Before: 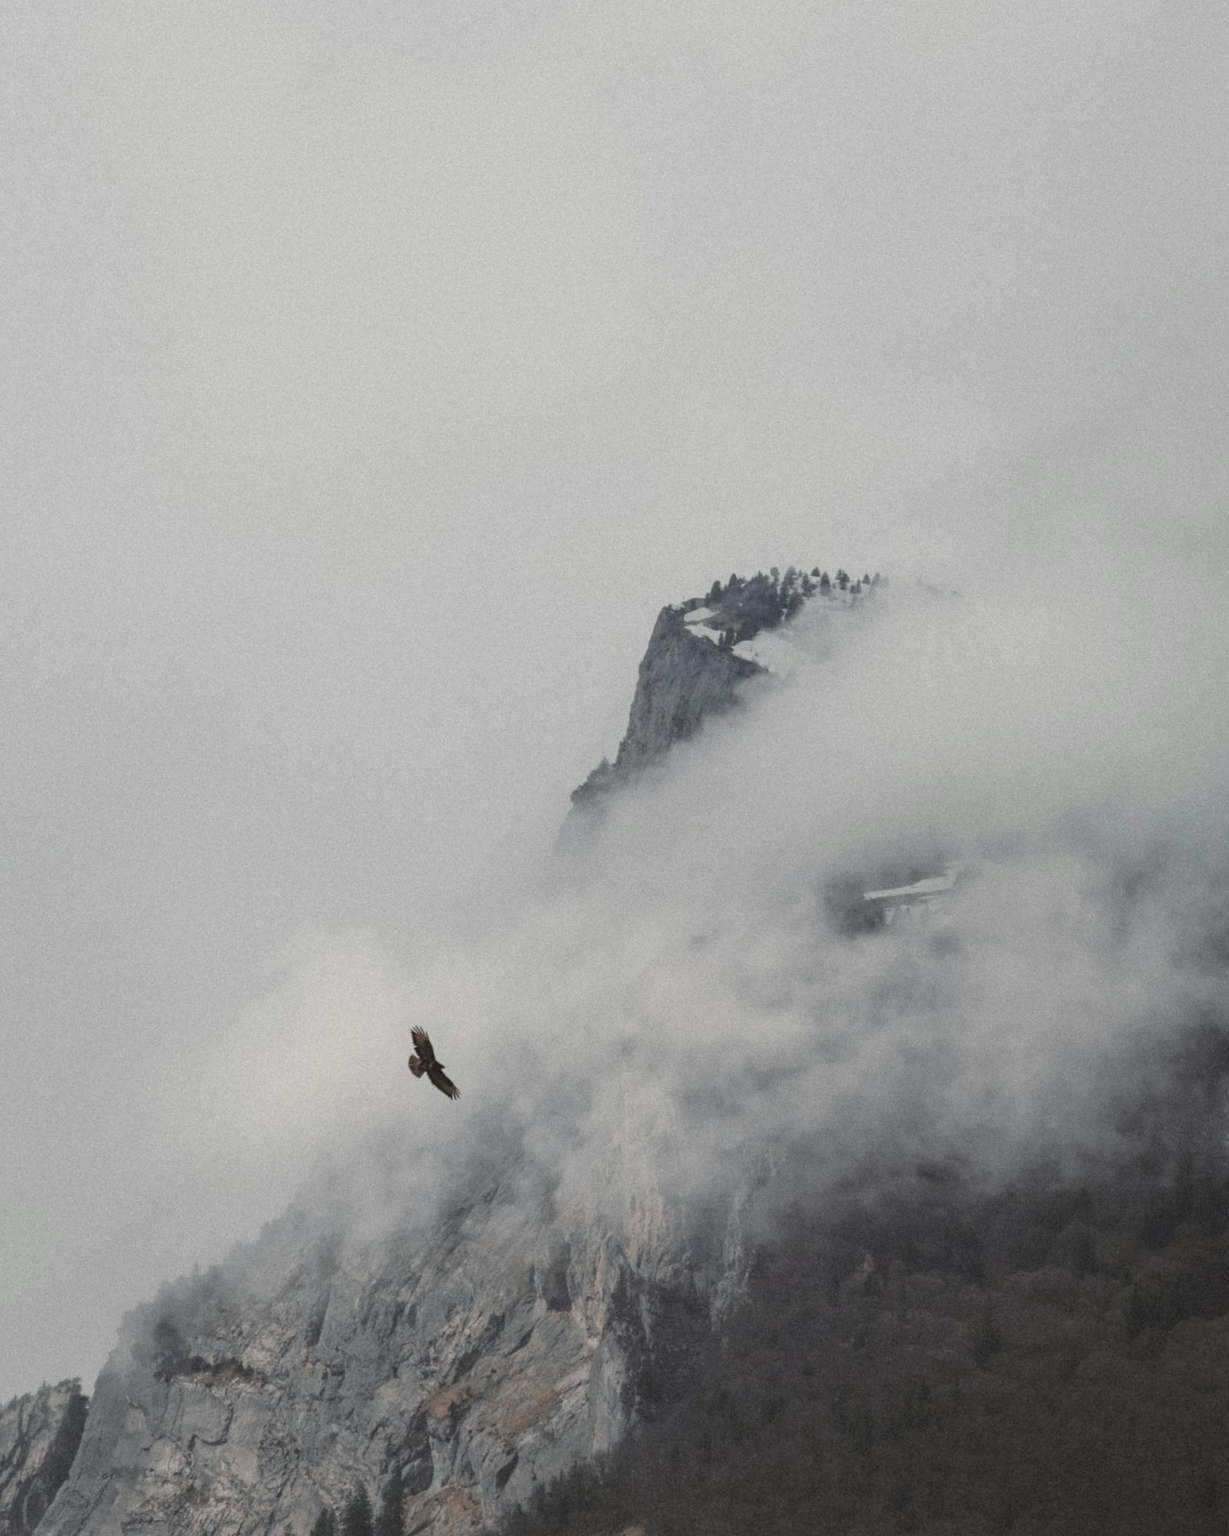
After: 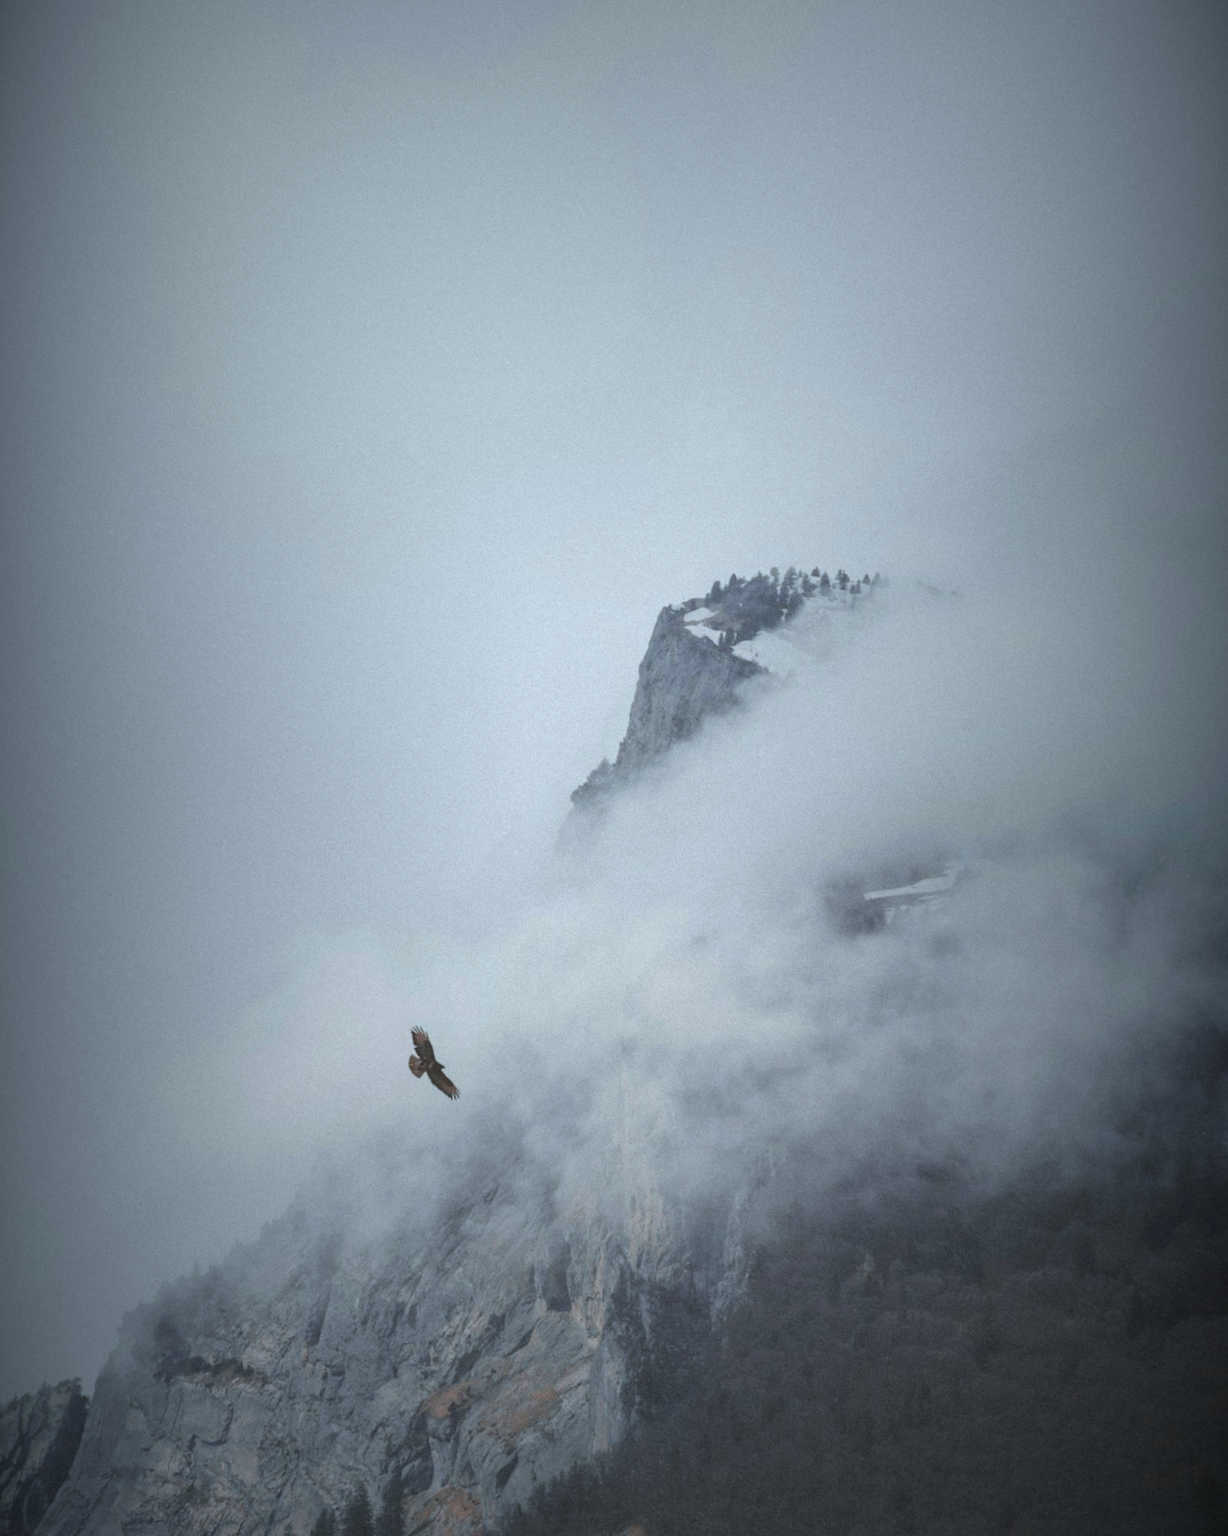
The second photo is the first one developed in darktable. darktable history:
color calibration: output R [0.999, 0.026, -0.11, 0], output G [-0.019, 1.037, -0.099, 0], output B [0.022, -0.023, 0.902, 0], illuminant as shot in camera, x 0.369, y 0.376, temperature 4326.31 K
contrast brightness saturation: contrast -0.148, brightness 0.054, saturation -0.127
vignetting: fall-off start 18.62%, fall-off radius 137.17%, brightness -0.986, saturation 0.498, width/height ratio 0.626, shape 0.601
exposure: black level correction 0, exposure 0.704 EV, compensate highlight preservation false
